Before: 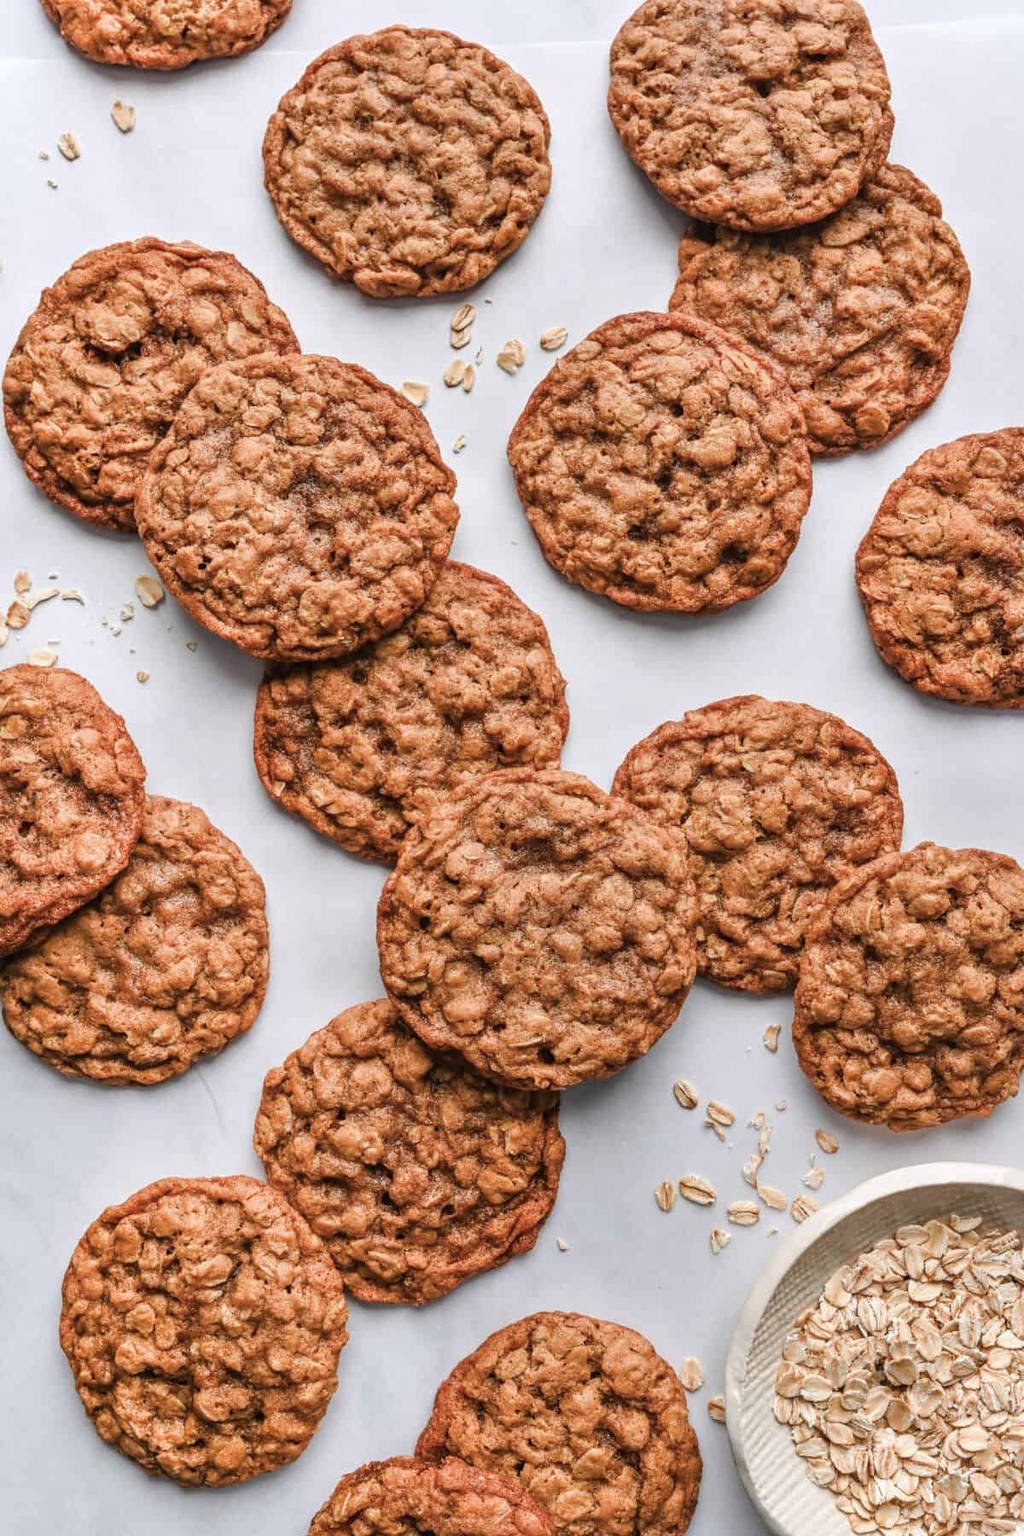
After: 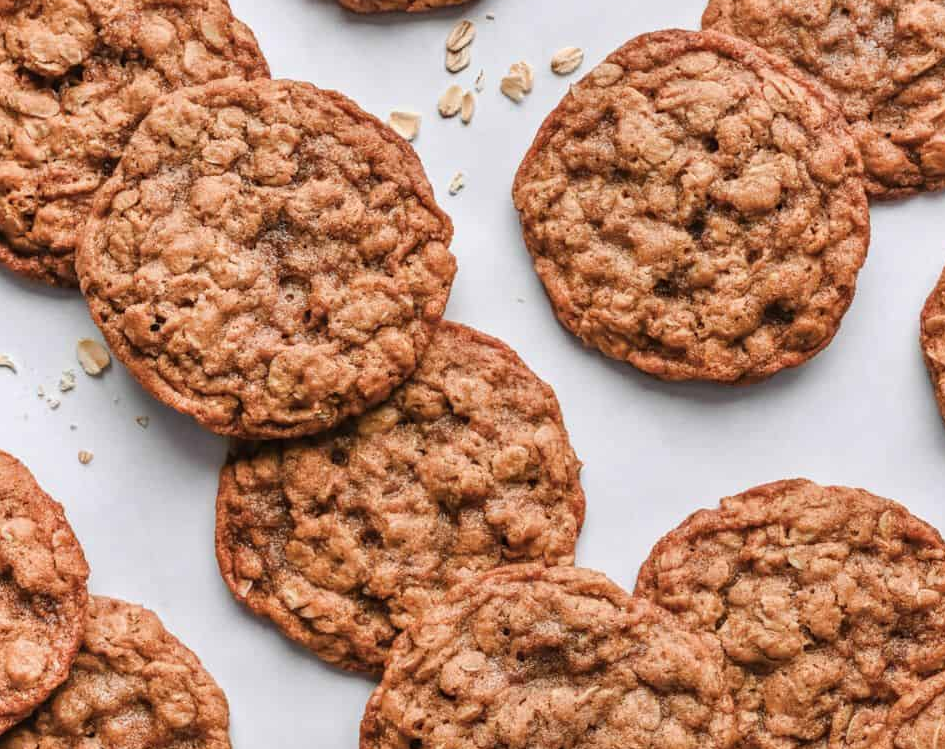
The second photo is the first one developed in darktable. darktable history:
crop: left 6.874%, top 18.721%, right 14.345%, bottom 39.63%
